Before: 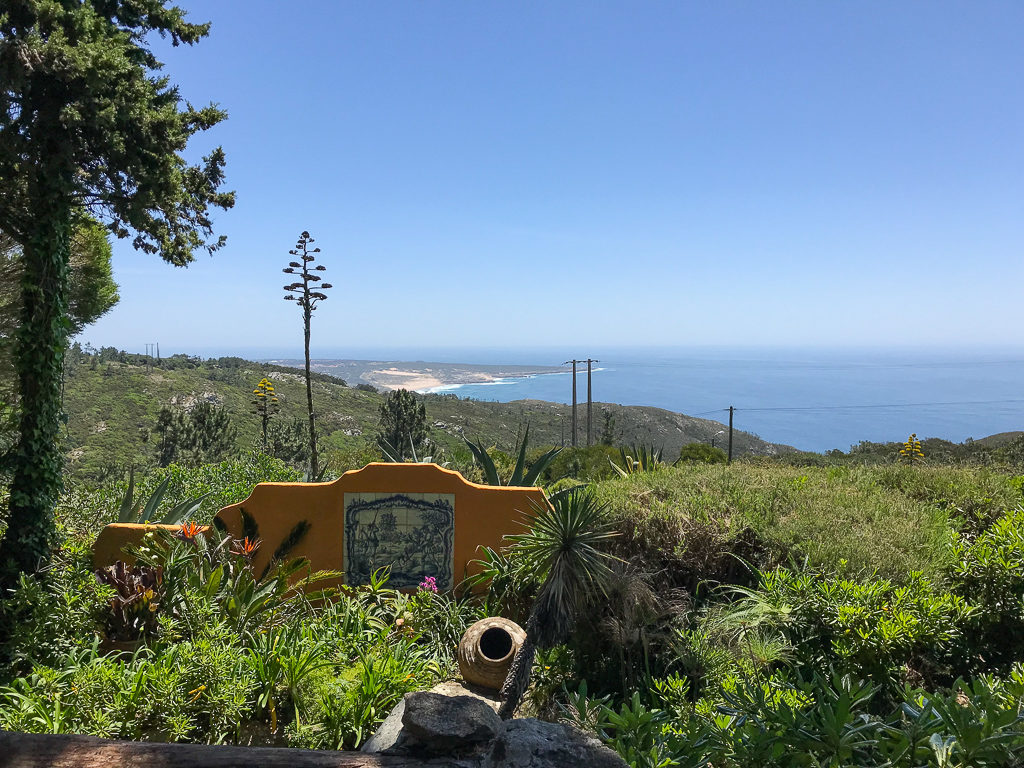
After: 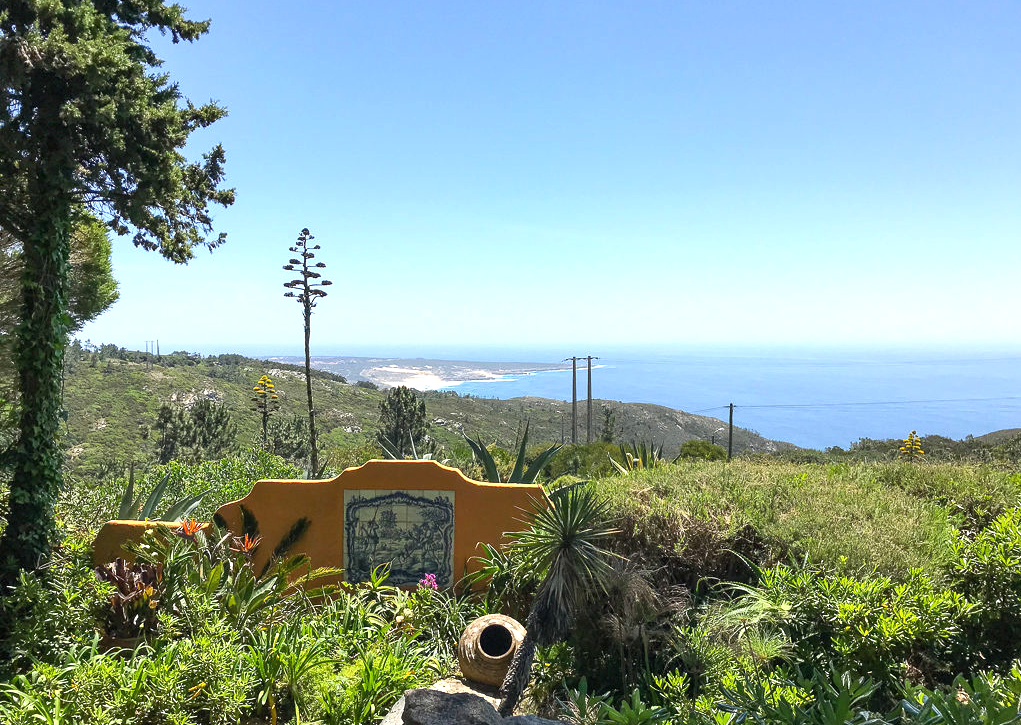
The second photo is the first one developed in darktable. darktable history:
color calibration: illuminant same as pipeline (D50), adaptation none (bypass), x 0.333, y 0.334, temperature 5012.43 K
exposure: black level correction 0, exposure 0.697 EV, compensate exposure bias true, compensate highlight preservation false
crop: top 0.462%, right 0.254%, bottom 5.072%
